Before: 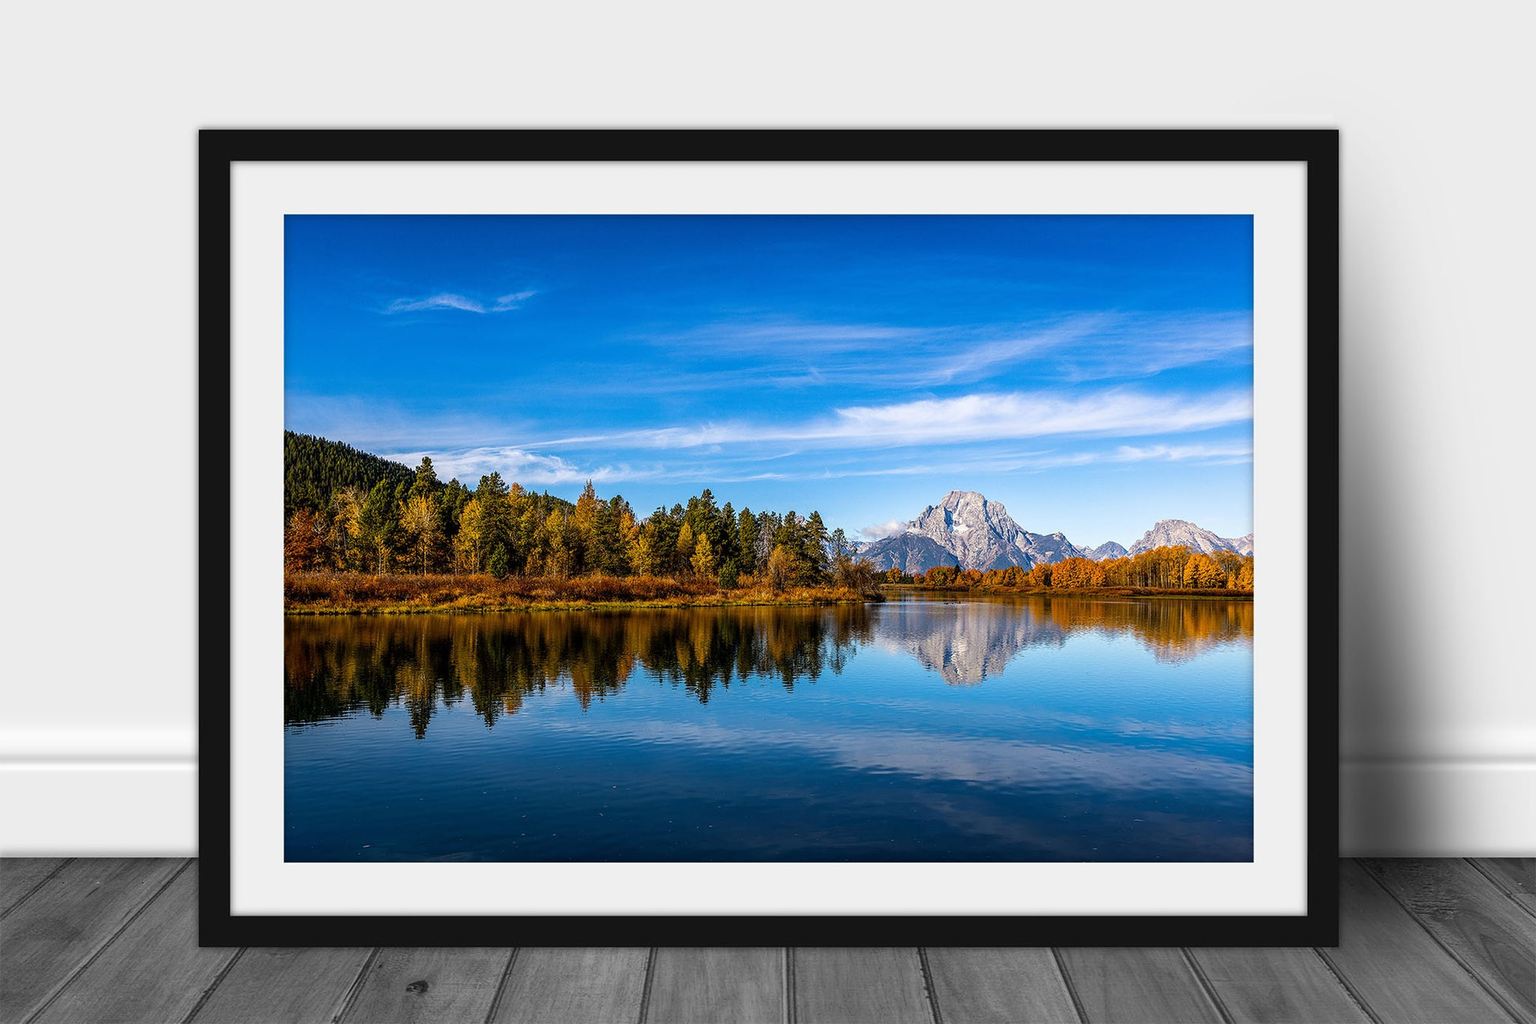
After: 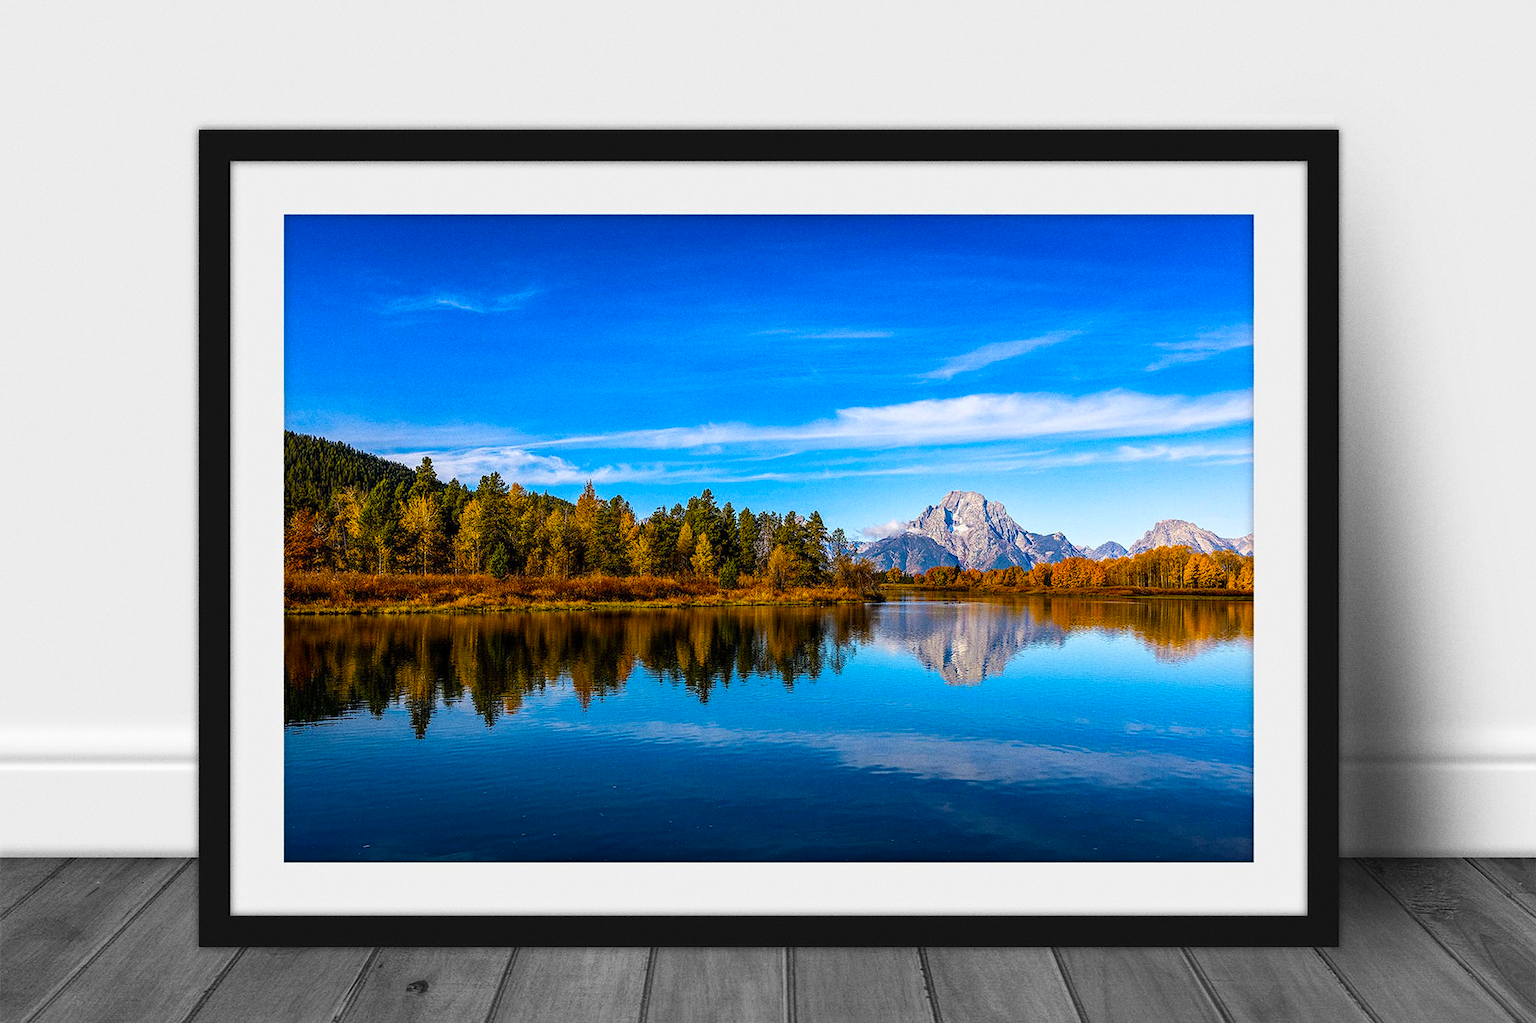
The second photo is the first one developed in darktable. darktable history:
grain: coarseness 0.09 ISO
color balance rgb: linear chroma grading › global chroma 15%, perceptual saturation grading › global saturation 30%
tone equalizer: on, module defaults
